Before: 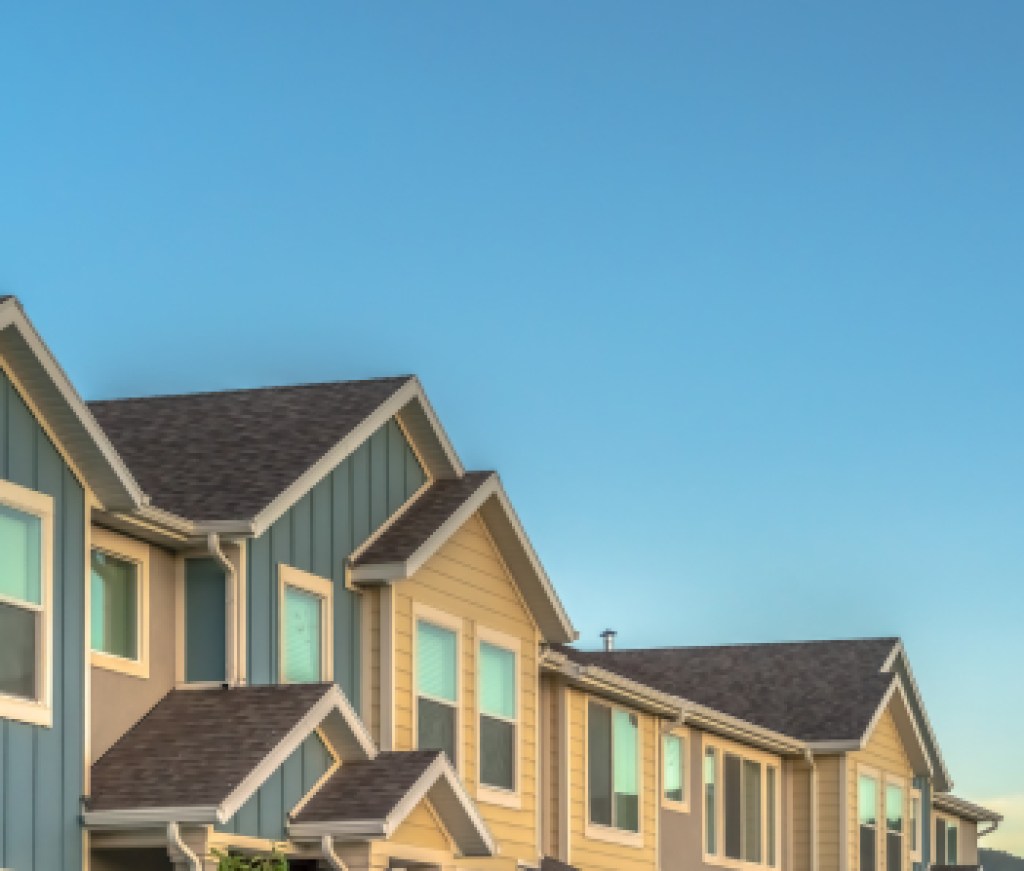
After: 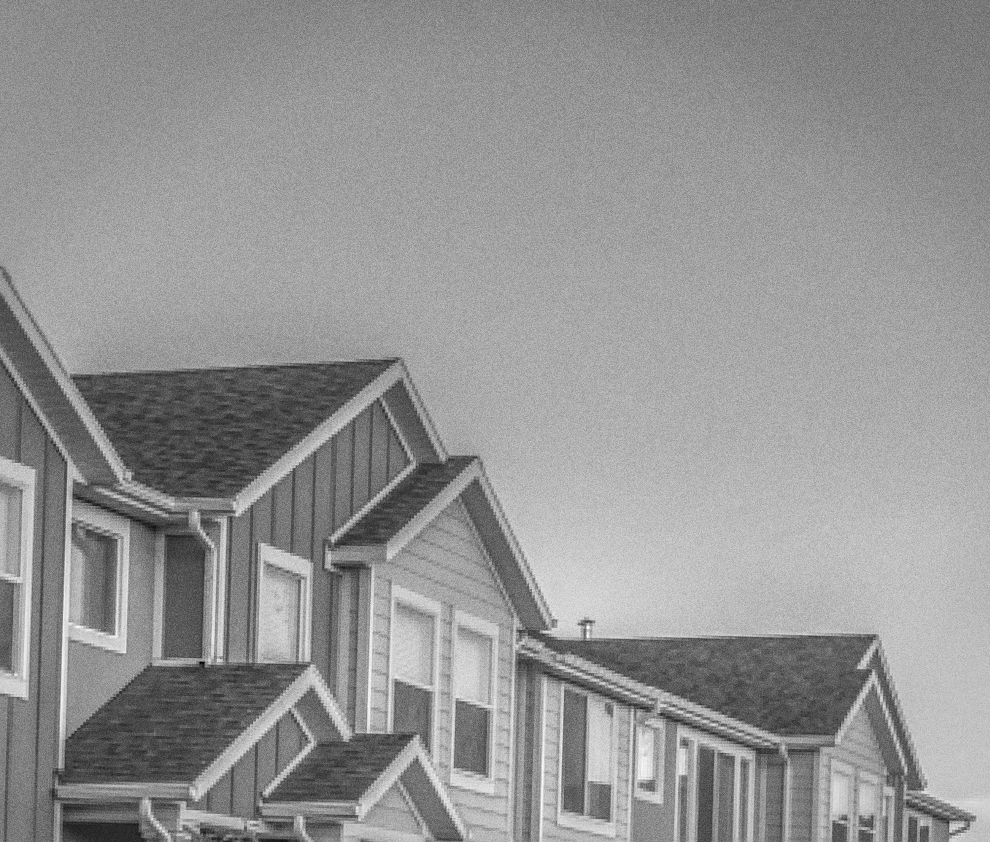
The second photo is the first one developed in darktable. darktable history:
monochrome: size 1
crop and rotate: angle -1.69°
sharpen: on, module defaults
grain: coarseness 0.09 ISO, strength 40%
vignetting: fall-off start 91%, fall-off radius 39.39%, brightness -0.182, saturation -0.3, width/height ratio 1.219, shape 1.3, dithering 8-bit output, unbound false
local contrast: highlights 66%, shadows 33%, detail 166%, midtone range 0.2
